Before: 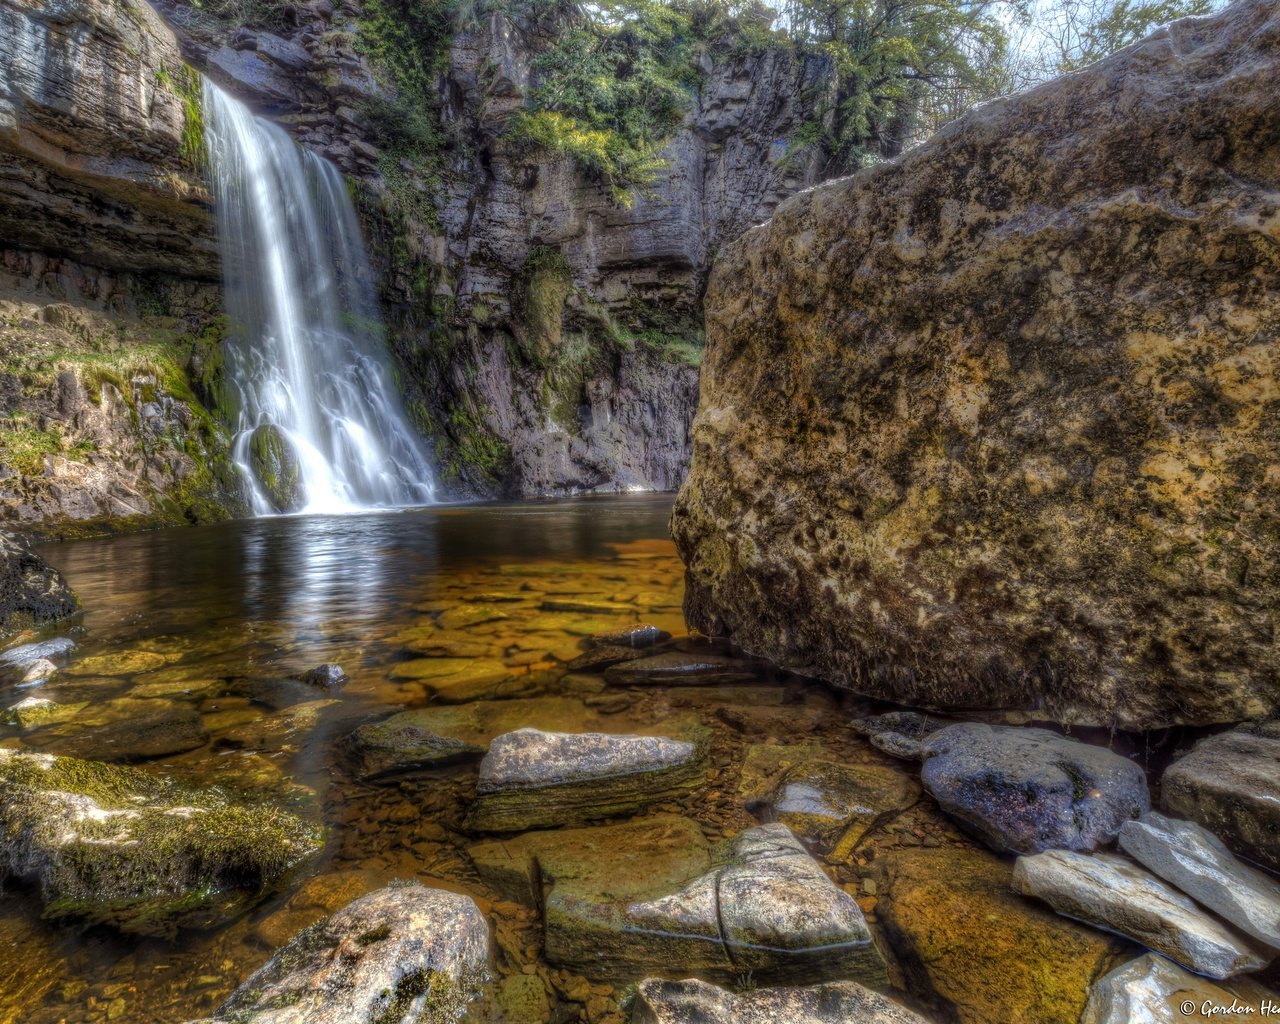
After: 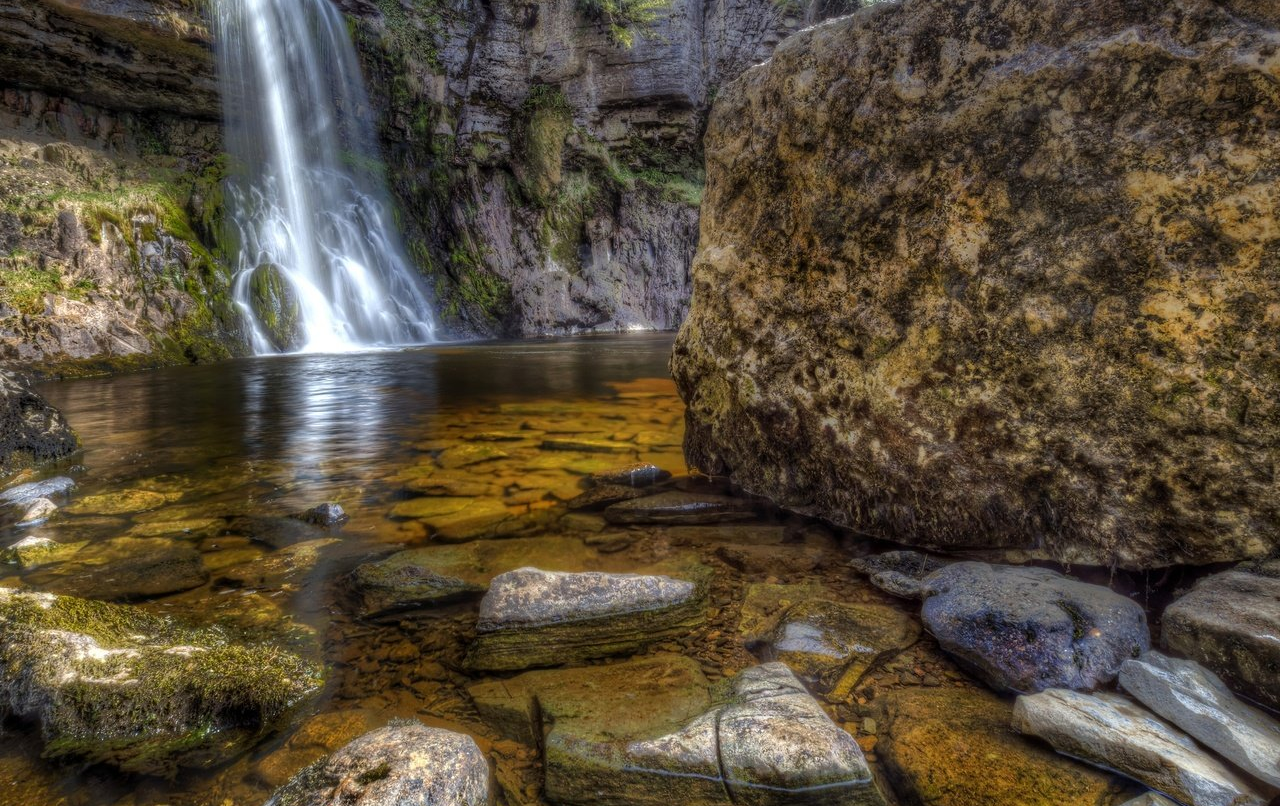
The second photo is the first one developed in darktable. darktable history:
crop and rotate: top 15.811%, bottom 5.417%
